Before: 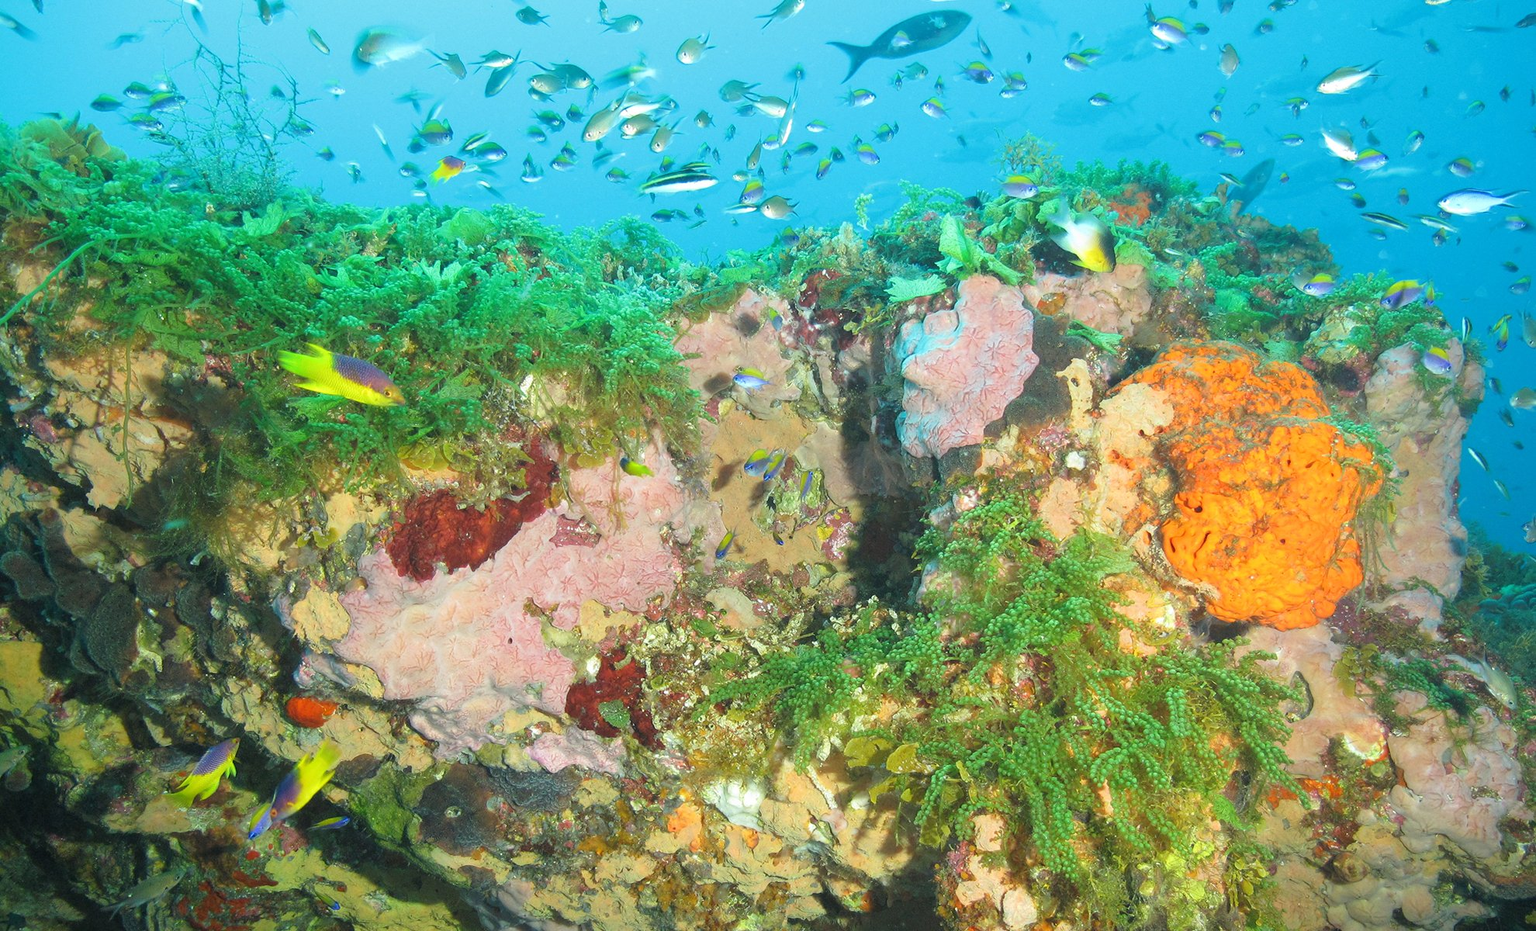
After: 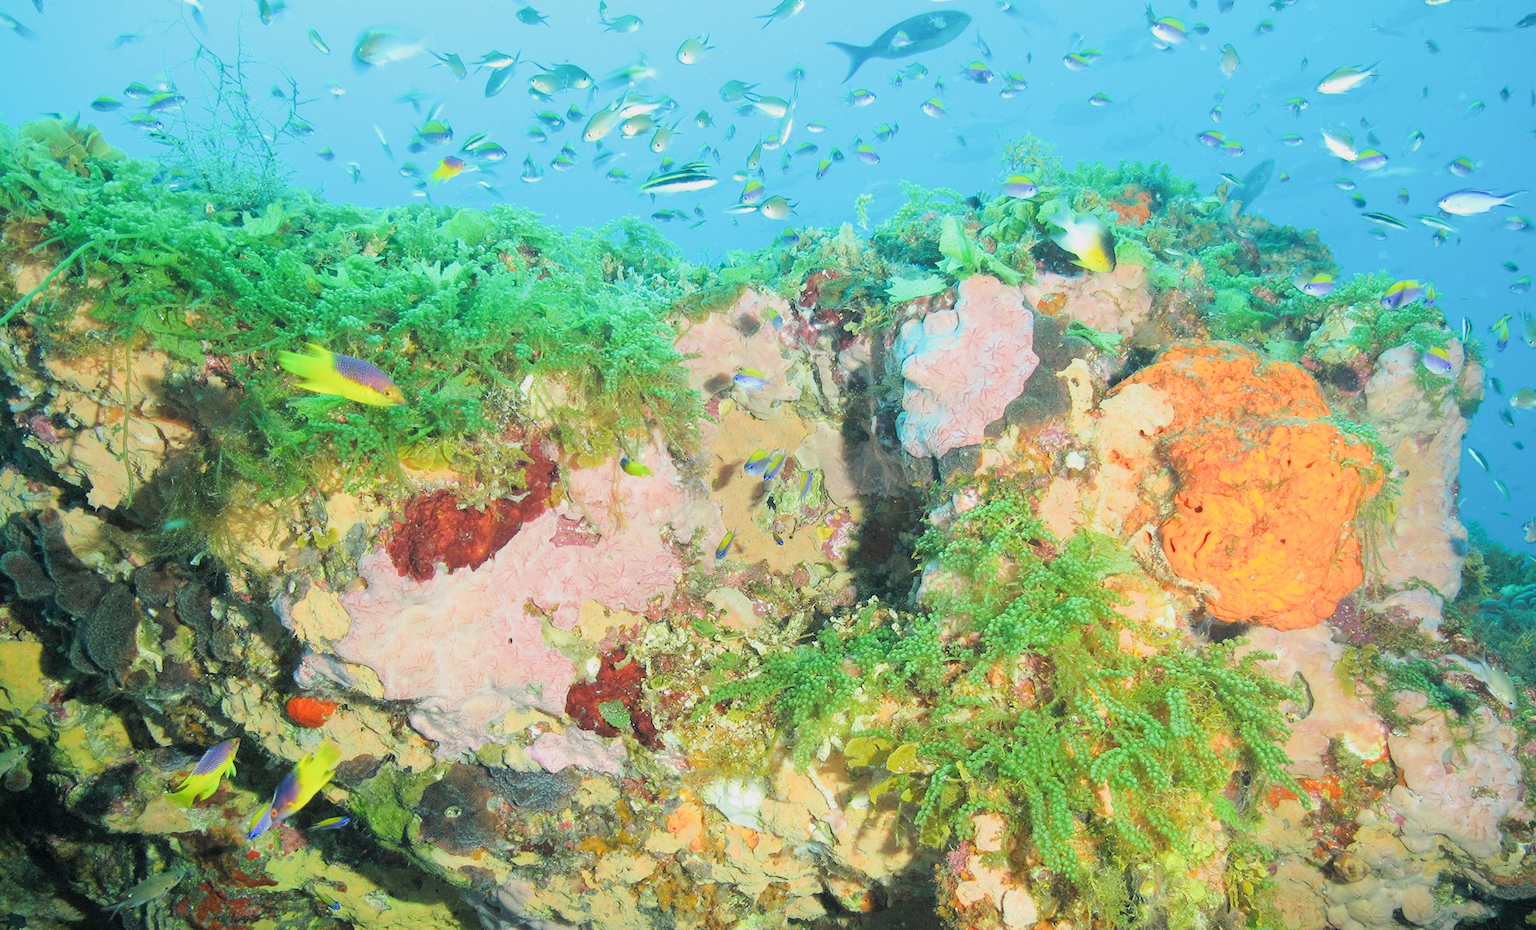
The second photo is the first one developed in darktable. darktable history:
exposure: black level correction 0, exposure 0.7 EV, compensate exposure bias true, compensate highlight preservation false
filmic rgb: black relative exposure -7.65 EV, white relative exposure 4.56 EV, hardness 3.61, contrast 1.106
